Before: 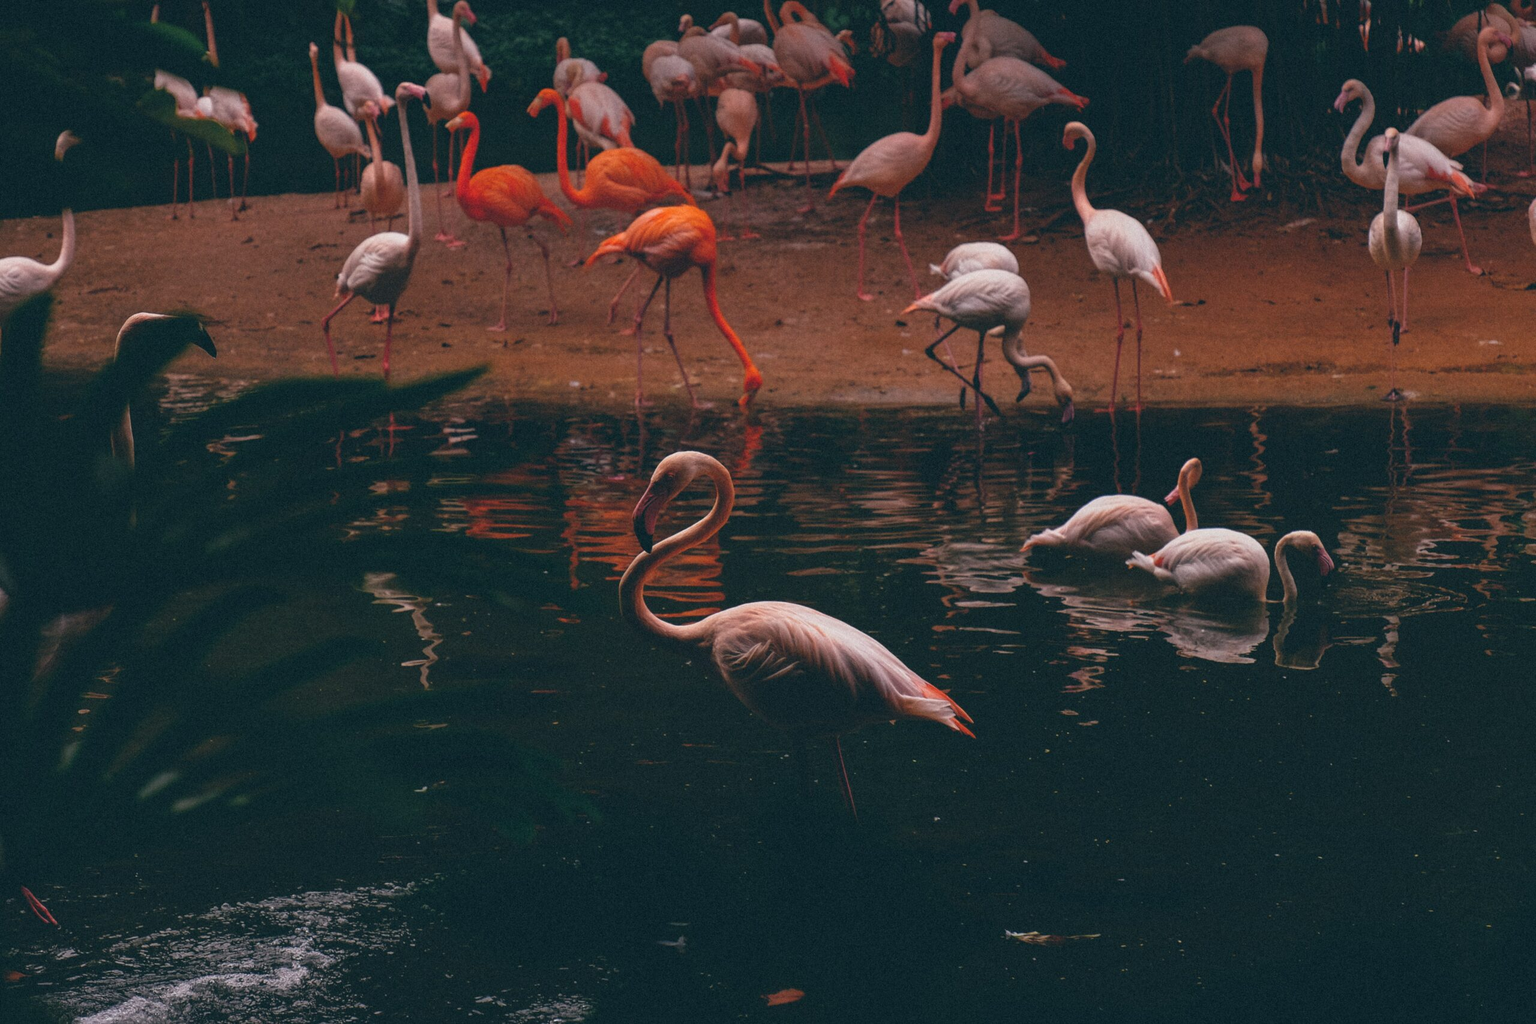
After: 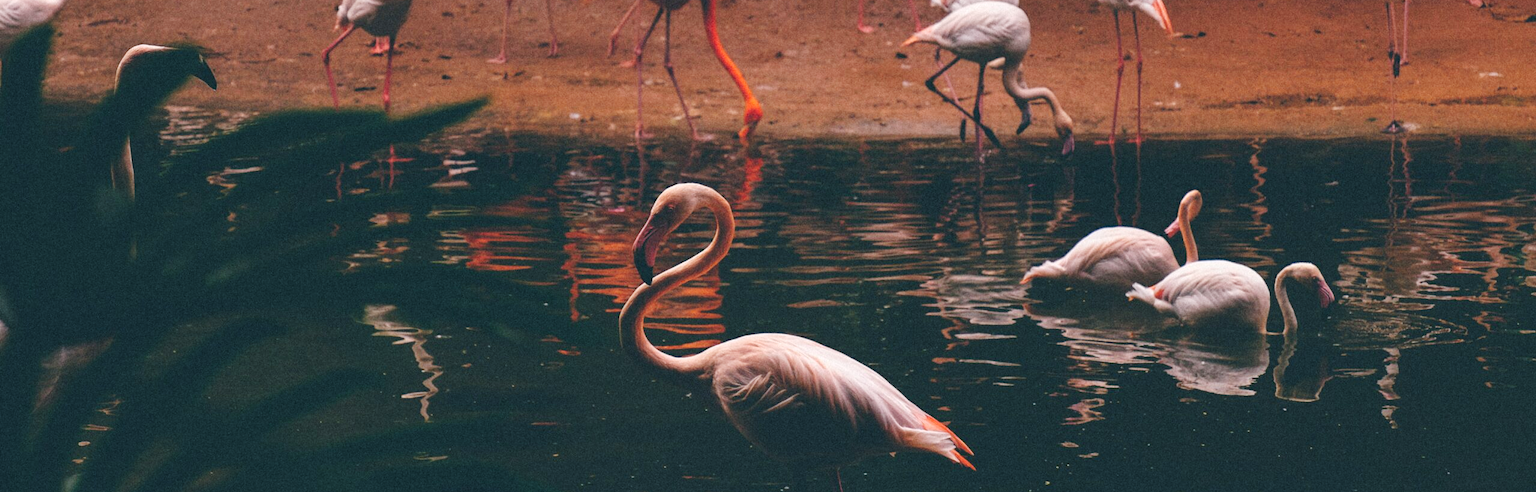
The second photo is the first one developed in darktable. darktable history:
tone curve: curves: ch0 [(0, 0.018) (0.036, 0.038) (0.15, 0.131) (0.27, 0.247) (0.545, 0.561) (0.761, 0.761) (1, 0.919)]; ch1 [(0, 0) (0.179, 0.173) (0.322, 0.32) (0.429, 0.431) (0.502, 0.5) (0.519, 0.522) (0.562, 0.588) (0.625, 0.67) (0.711, 0.745) (1, 1)]; ch2 [(0, 0) (0.29, 0.295) (0.404, 0.436) (0.497, 0.499) (0.521, 0.523) (0.561, 0.605) (0.657, 0.655) (0.712, 0.764) (1, 1)], preserve colors none
contrast brightness saturation: contrast 0.01, saturation -0.066
crop and rotate: top 26.201%, bottom 25.669%
exposure: black level correction 0, exposure 0.89 EV, compensate highlight preservation false
